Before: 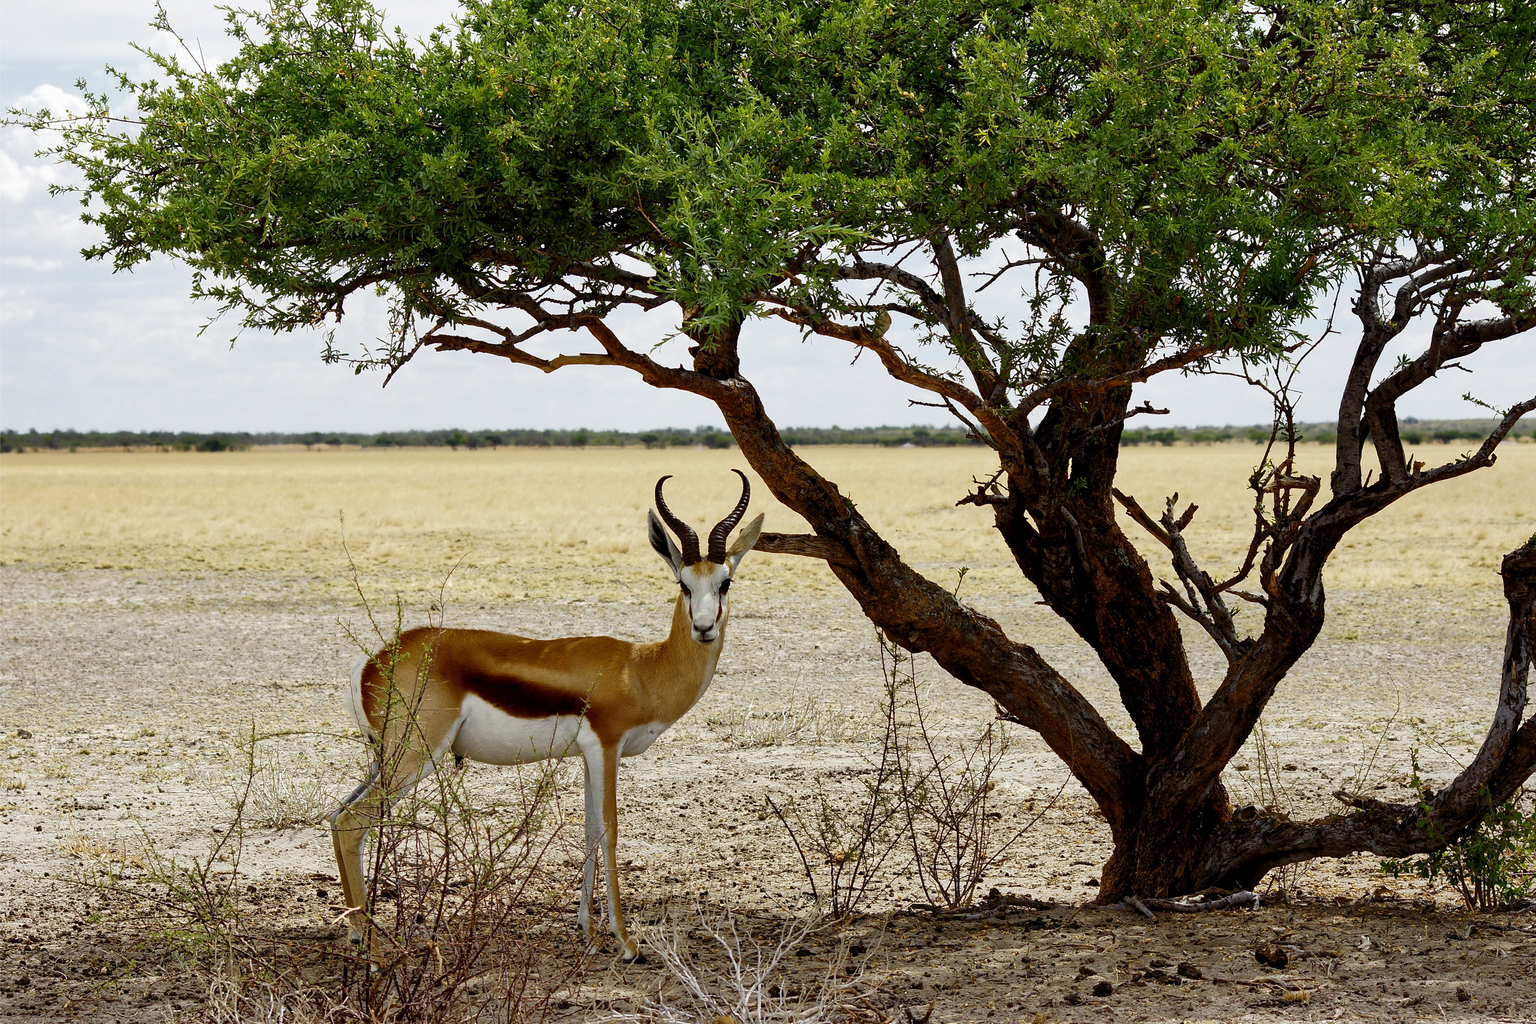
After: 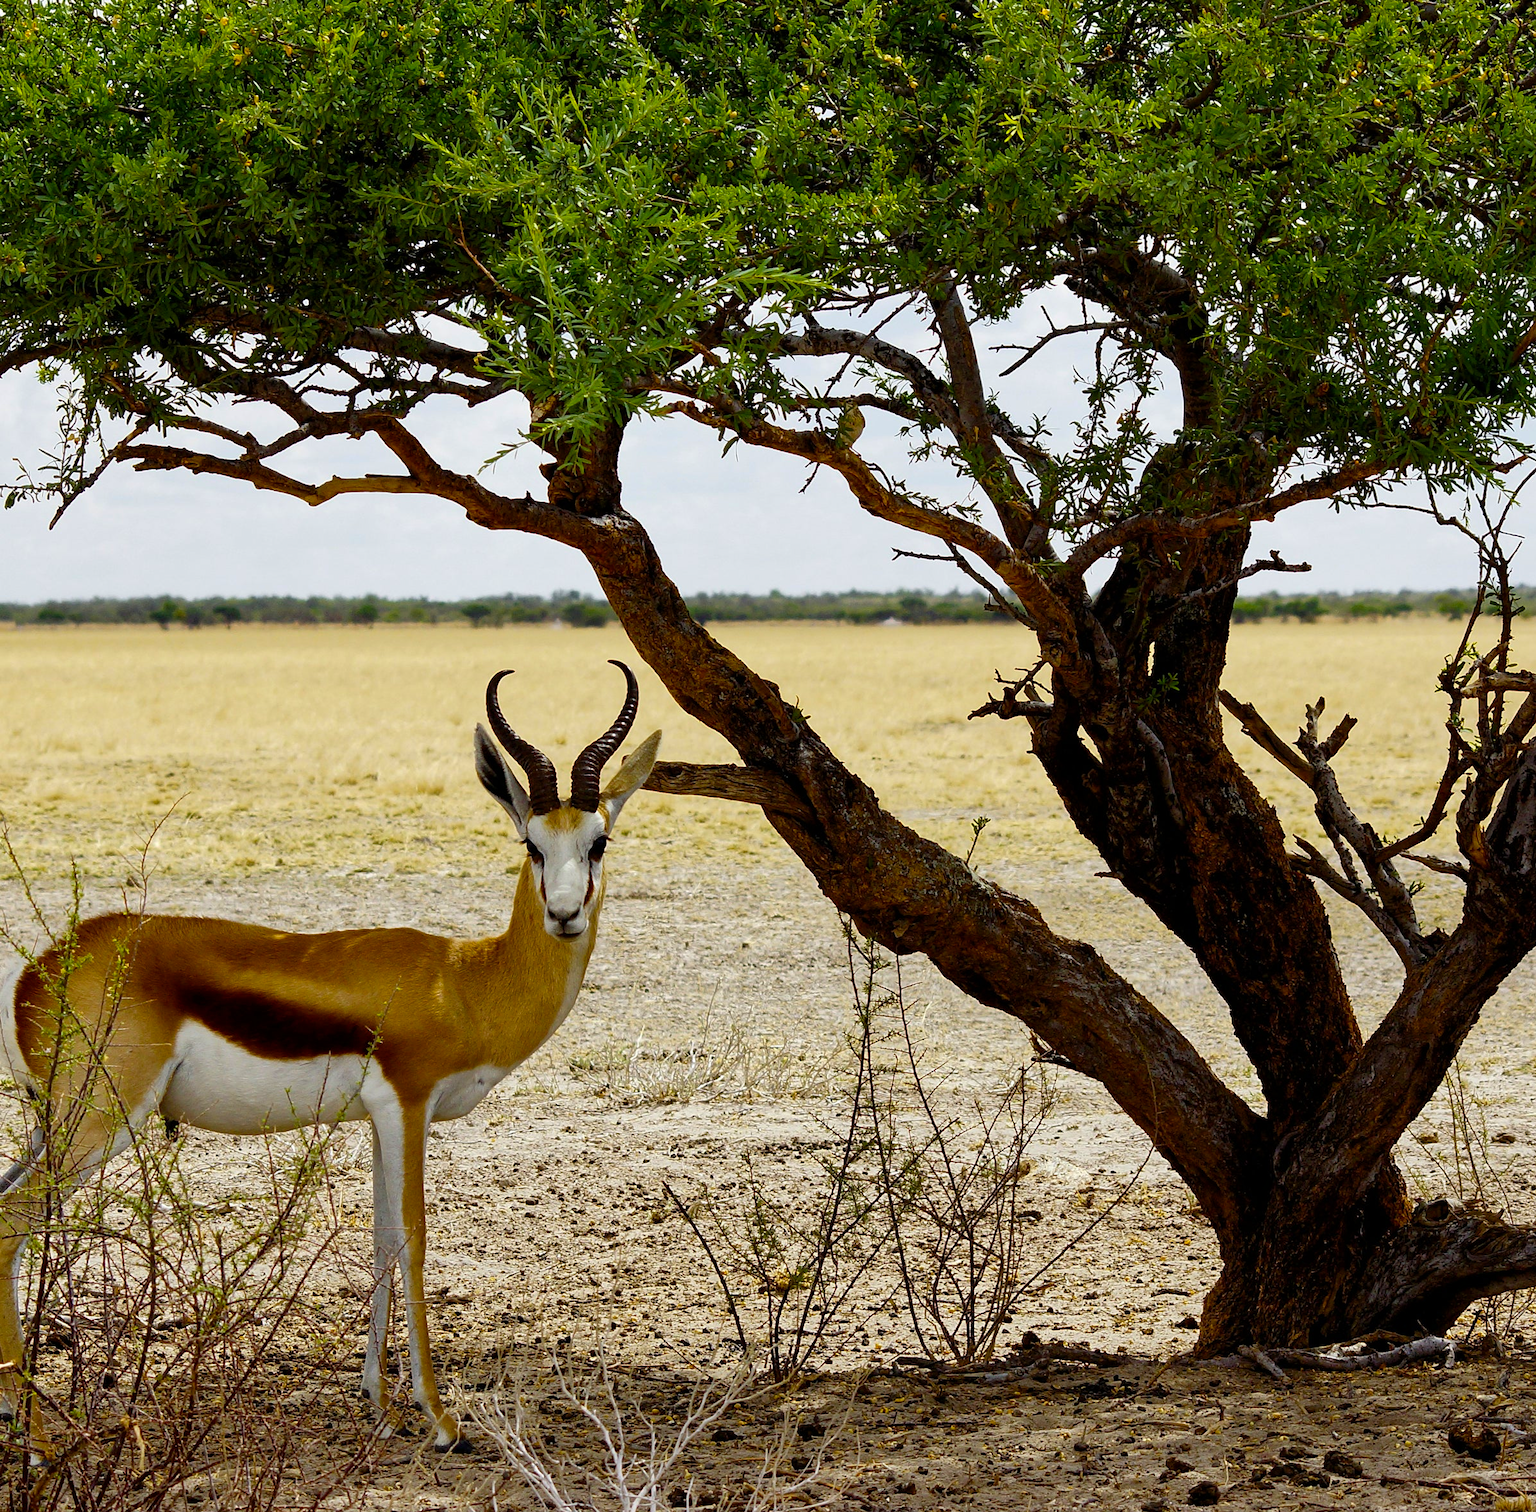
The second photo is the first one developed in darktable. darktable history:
color balance rgb: perceptual saturation grading › global saturation 25%, global vibrance 20%
crop and rotate: left 22.918%, top 5.629%, right 14.711%, bottom 2.247%
